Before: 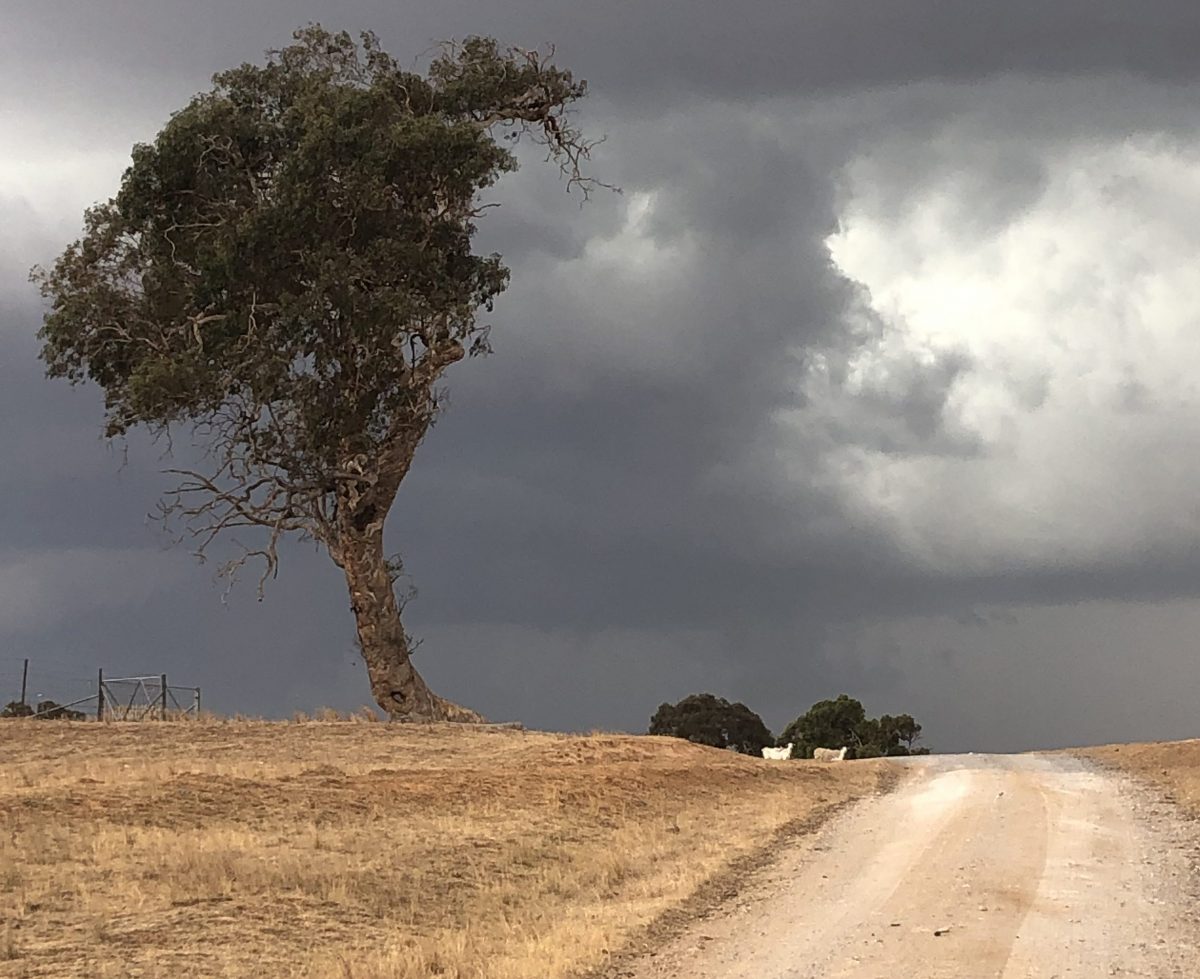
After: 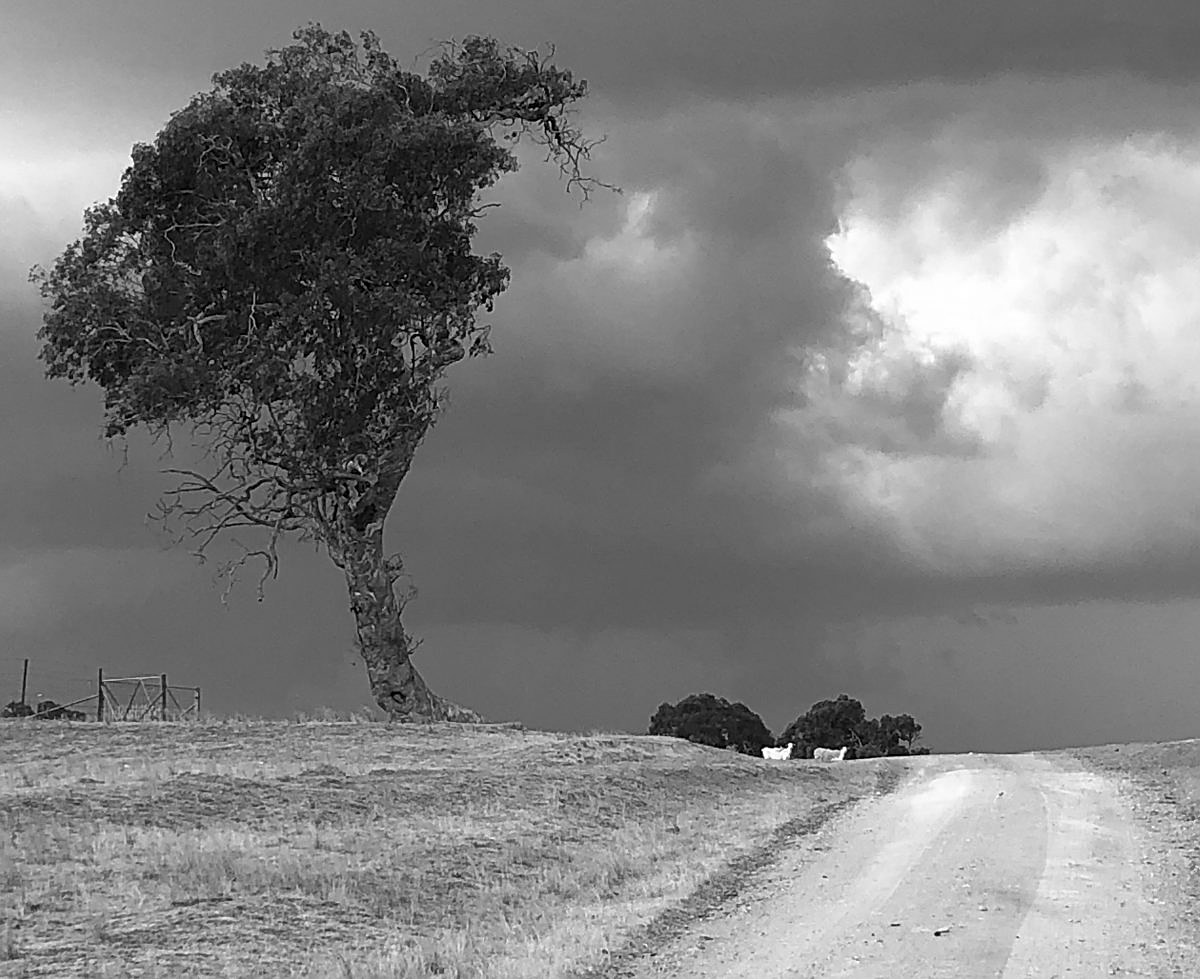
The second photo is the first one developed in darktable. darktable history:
monochrome: a 16.01, b -2.65, highlights 0.52
sharpen: on, module defaults
